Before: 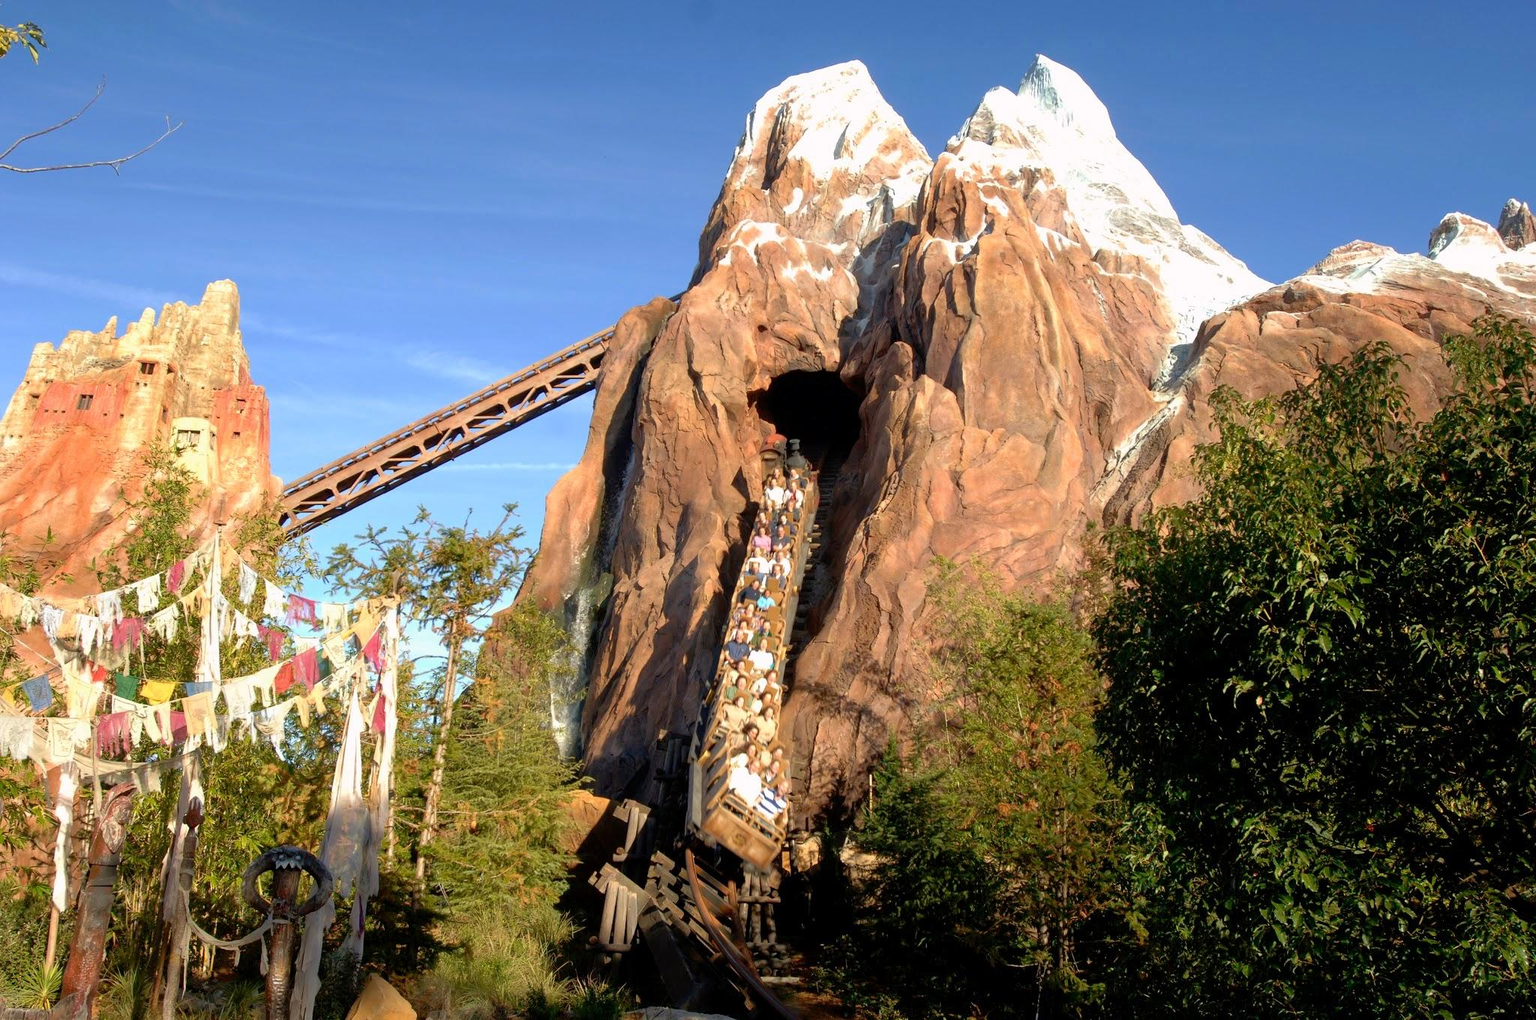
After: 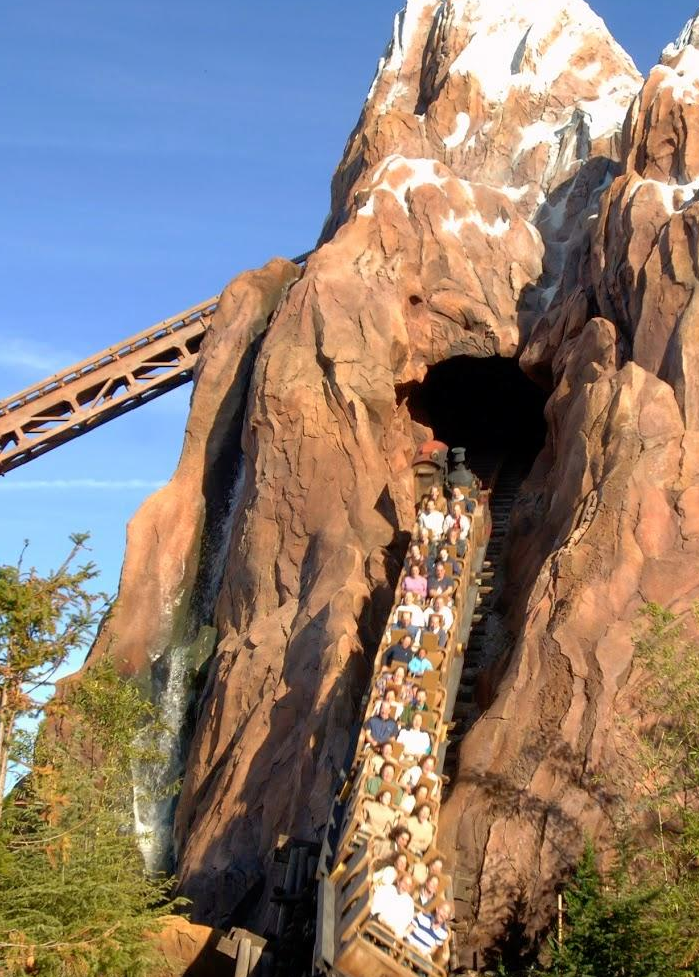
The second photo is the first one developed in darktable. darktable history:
crop and rotate: left 29.38%, top 10.217%, right 36.454%, bottom 17.872%
levels: mode automatic, levels [0.018, 0.493, 1]
